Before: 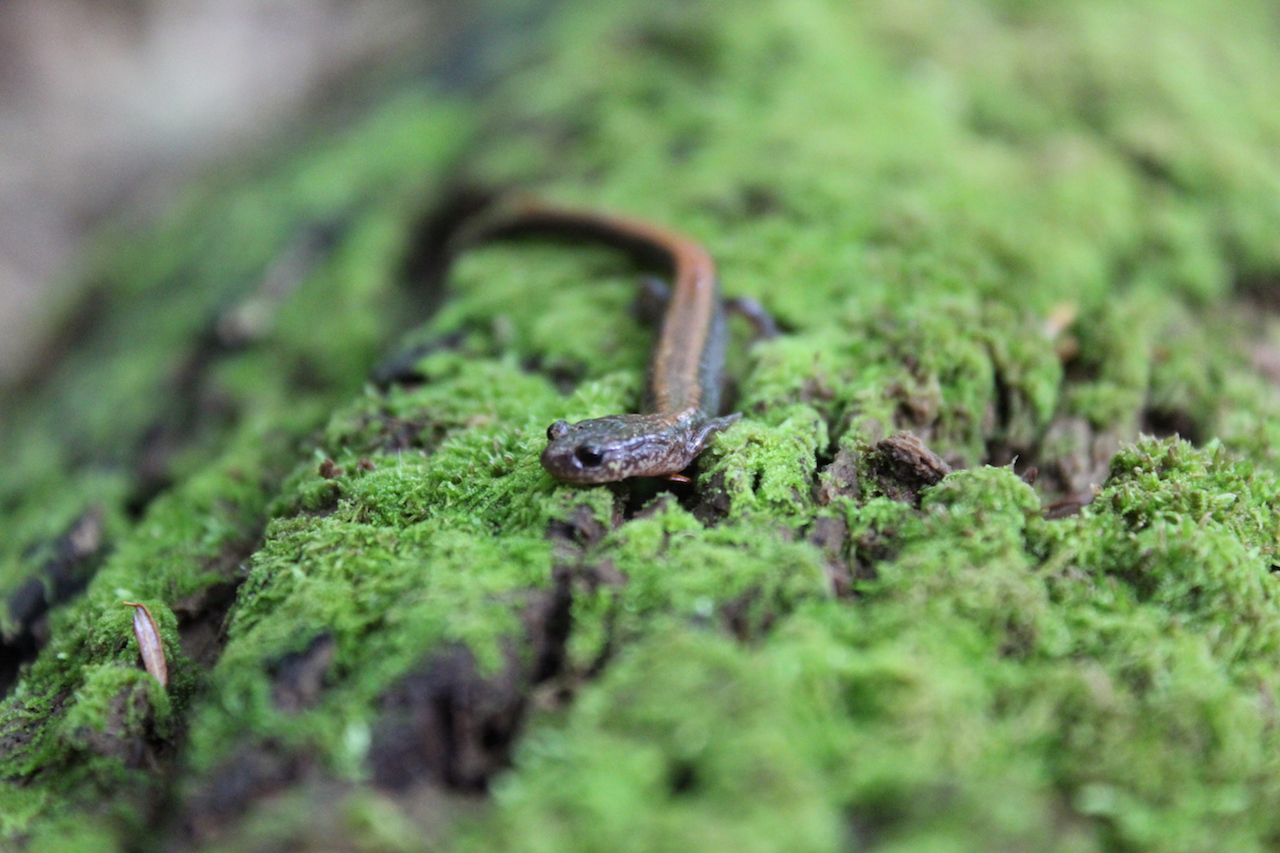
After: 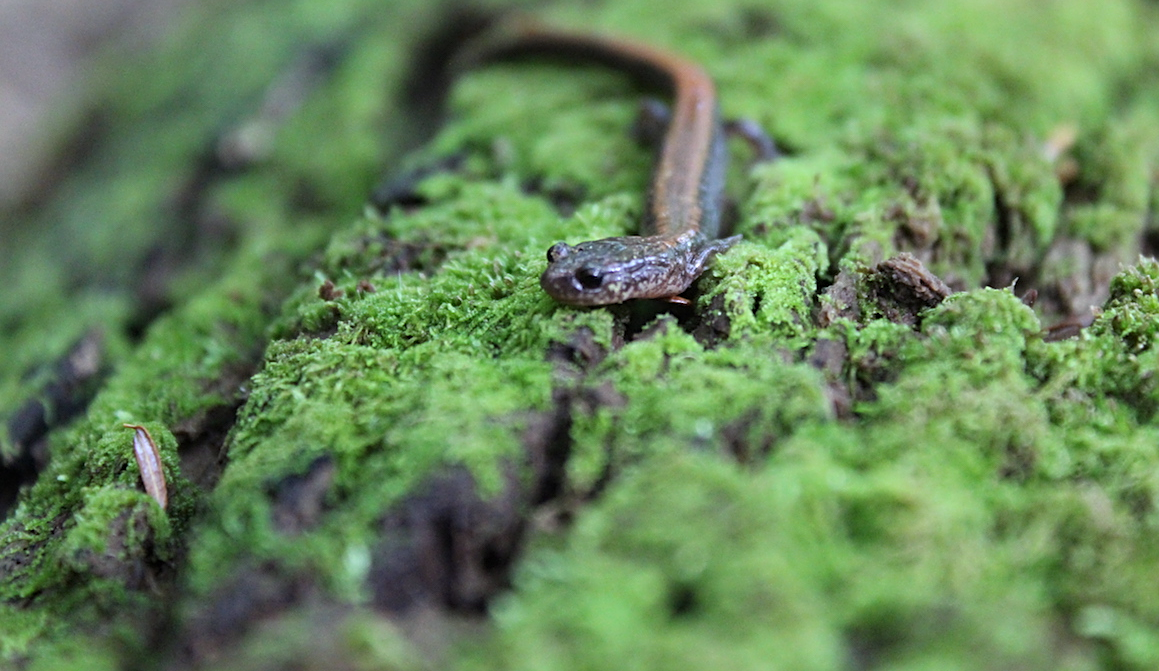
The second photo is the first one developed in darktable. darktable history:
crop: top 20.916%, right 9.437%, bottom 0.316%
white balance: red 0.98, blue 1.034
sharpen: on, module defaults
